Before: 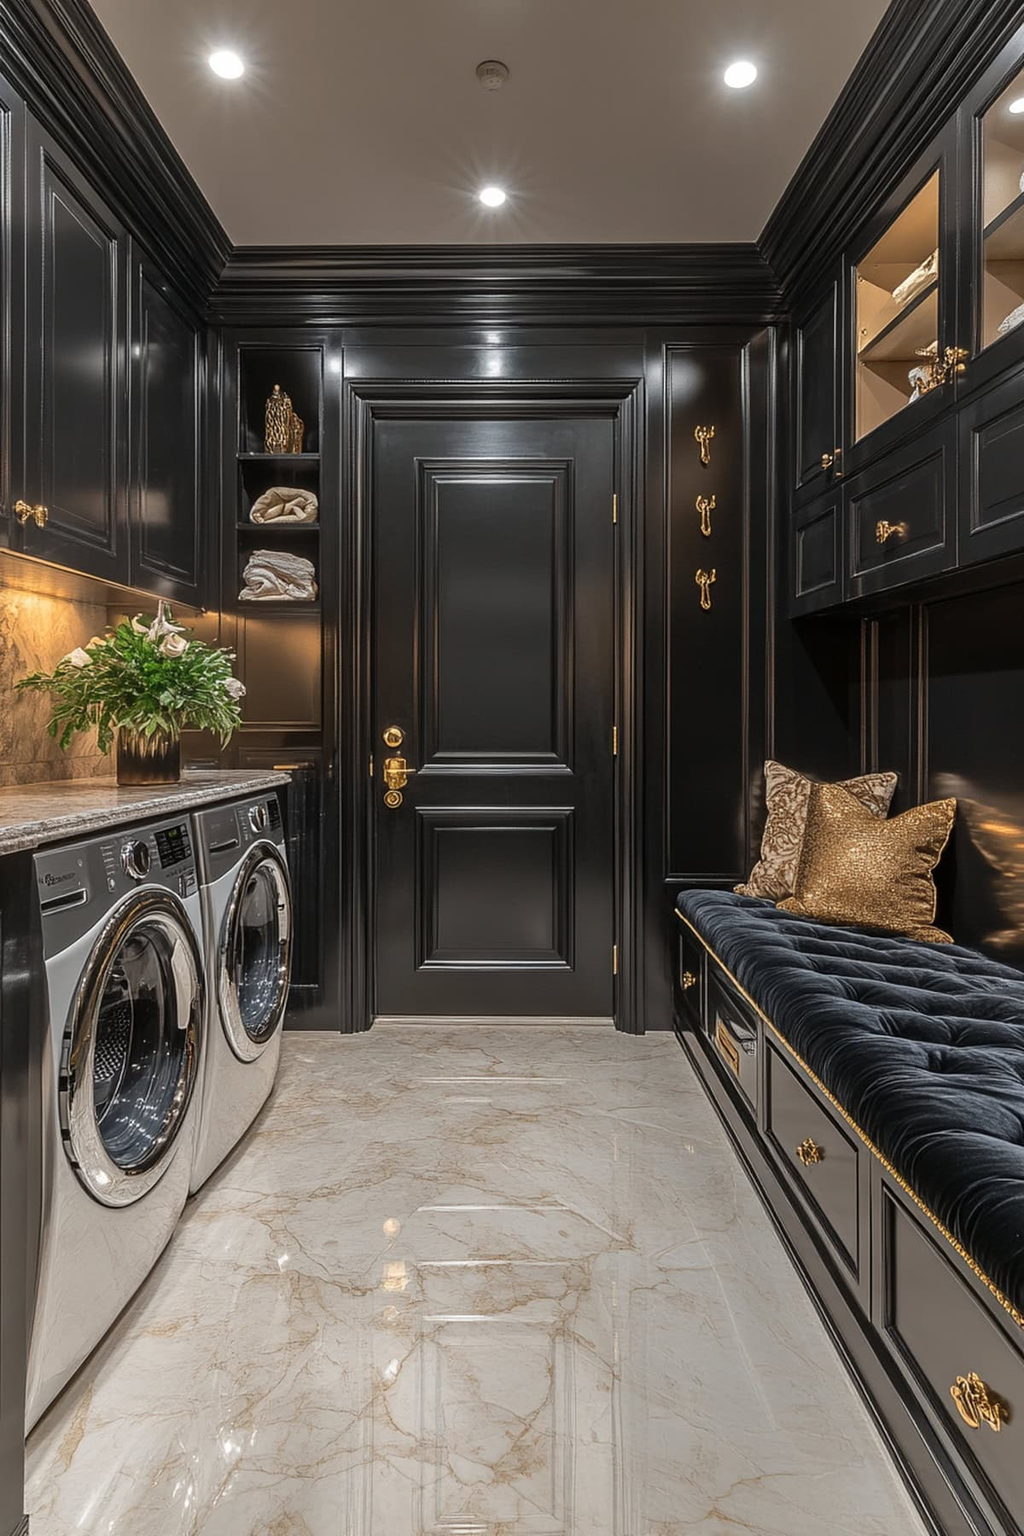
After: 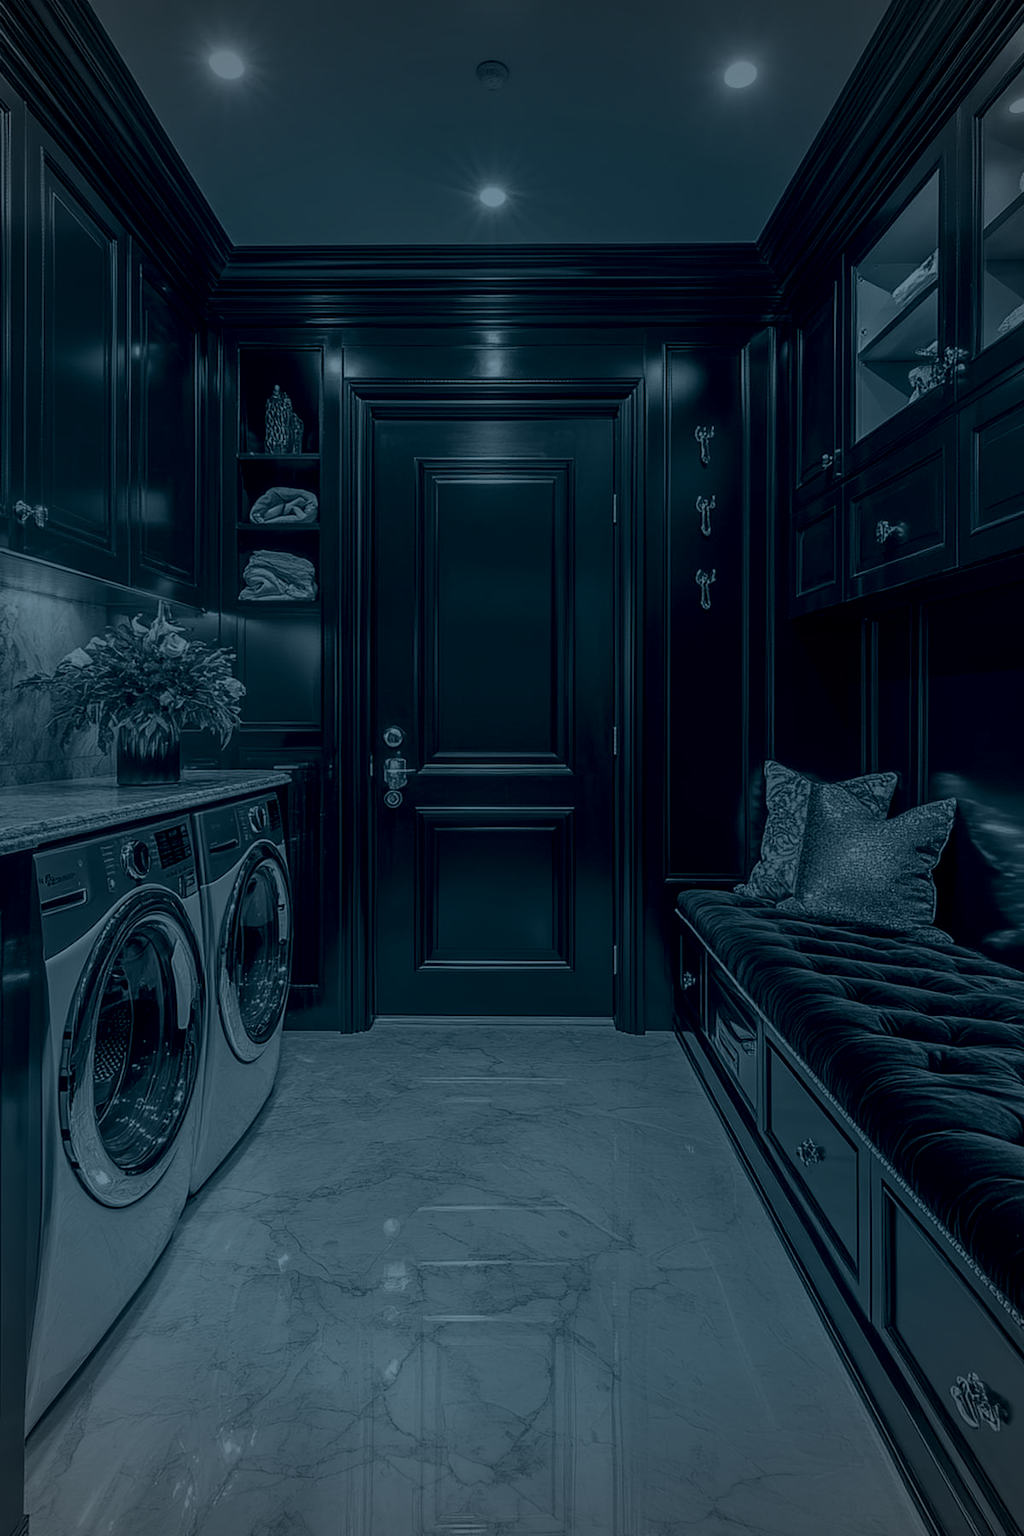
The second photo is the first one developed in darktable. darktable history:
shadows and highlights: shadows 4.1, highlights -17.6, soften with gaussian
vignetting: on, module defaults
colorize: hue 194.4°, saturation 29%, source mix 61.75%, lightness 3.98%, version 1
color correction: highlights a* -8, highlights b* 3.1
